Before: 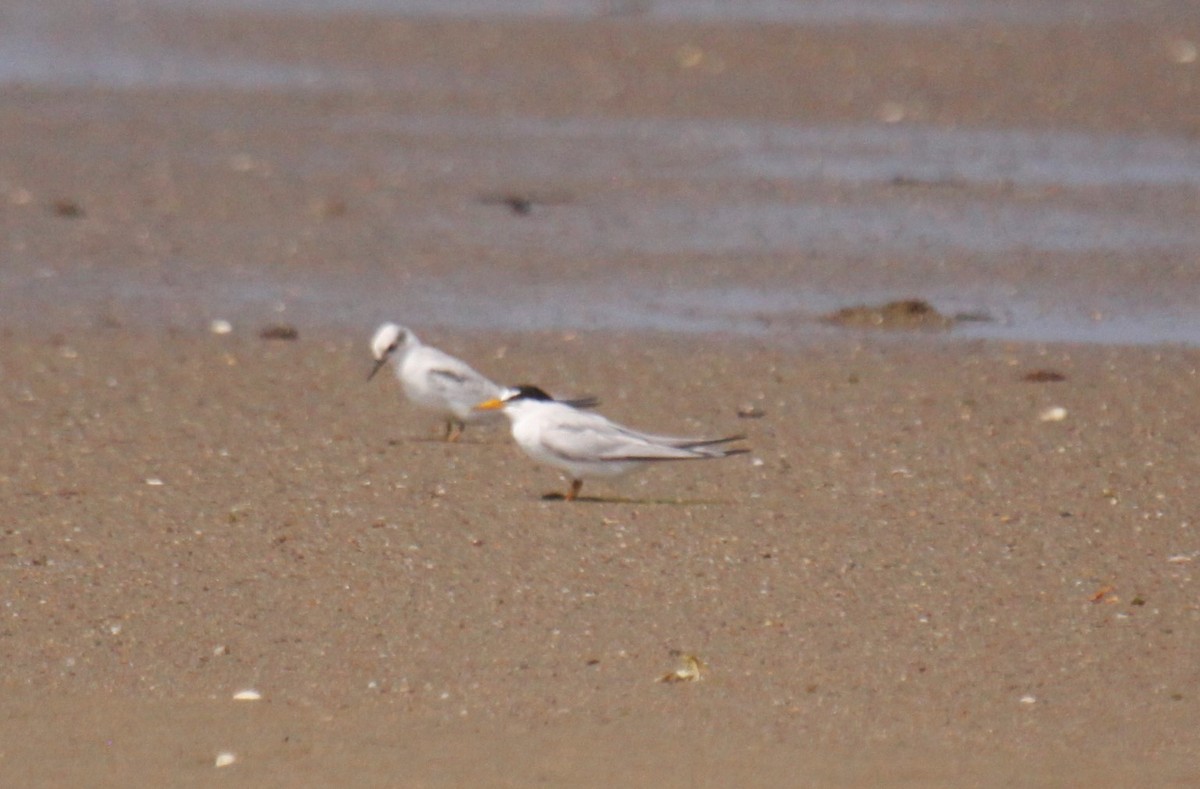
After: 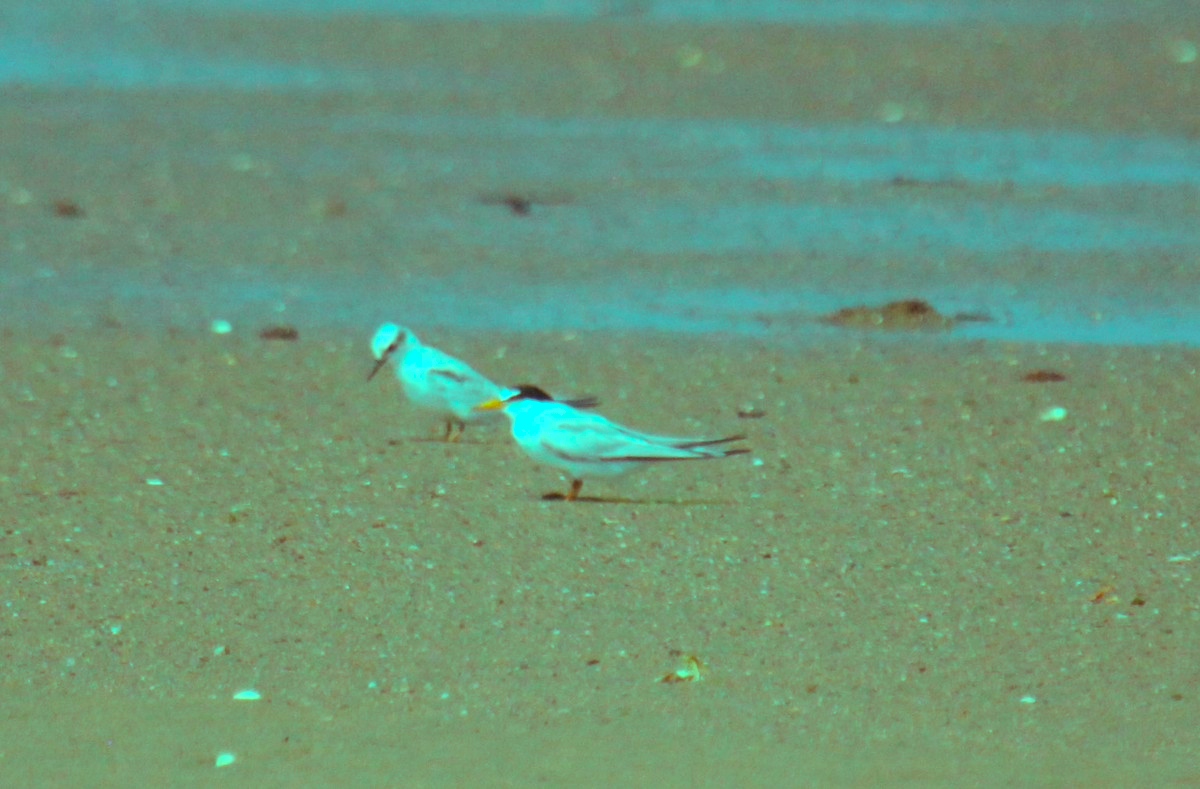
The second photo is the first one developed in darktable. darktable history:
color balance rgb: highlights gain › luminance 19.957%, highlights gain › chroma 13.124%, highlights gain › hue 176.54°, linear chroma grading › global chroma 3.586%, perceptual saturation grading › global saturation 19.962%
